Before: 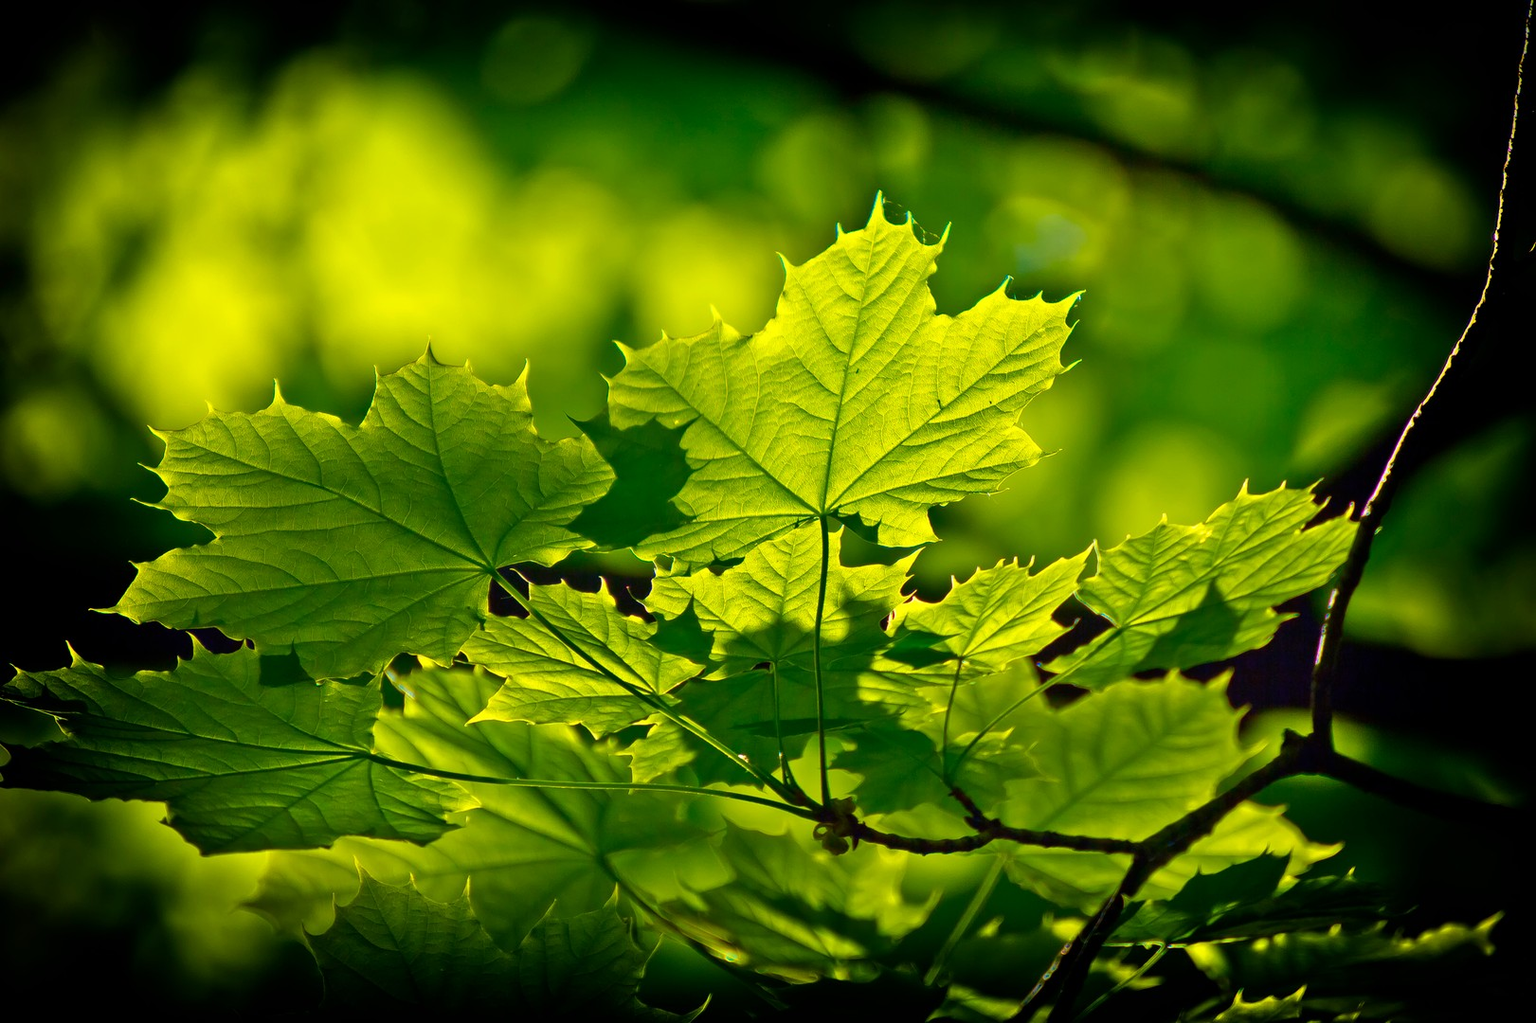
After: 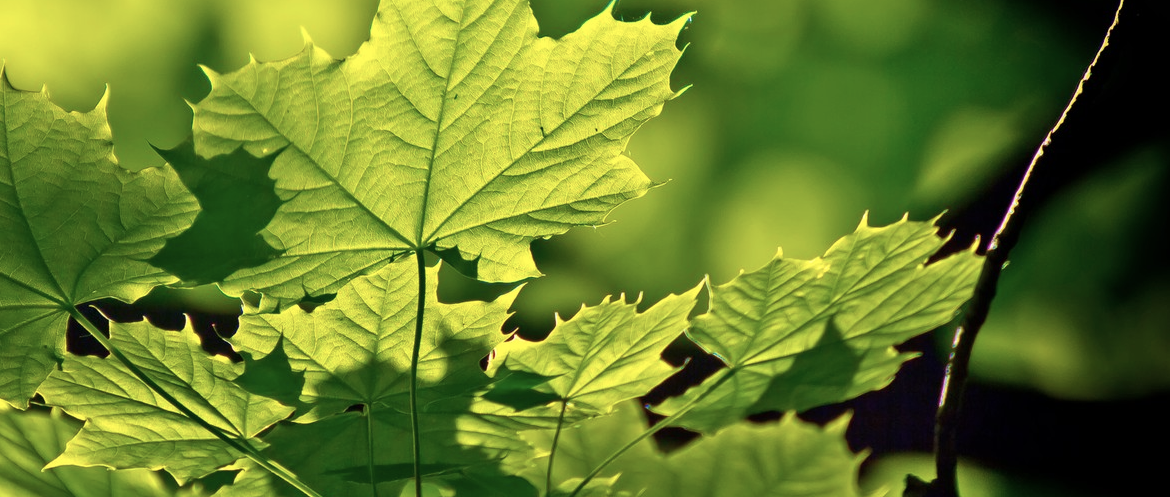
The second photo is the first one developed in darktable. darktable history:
crop and rotate: left 27.796%, top 27.351%, bottom 26.544%
color correction: highlights b* -0.025, saturation 0.796
